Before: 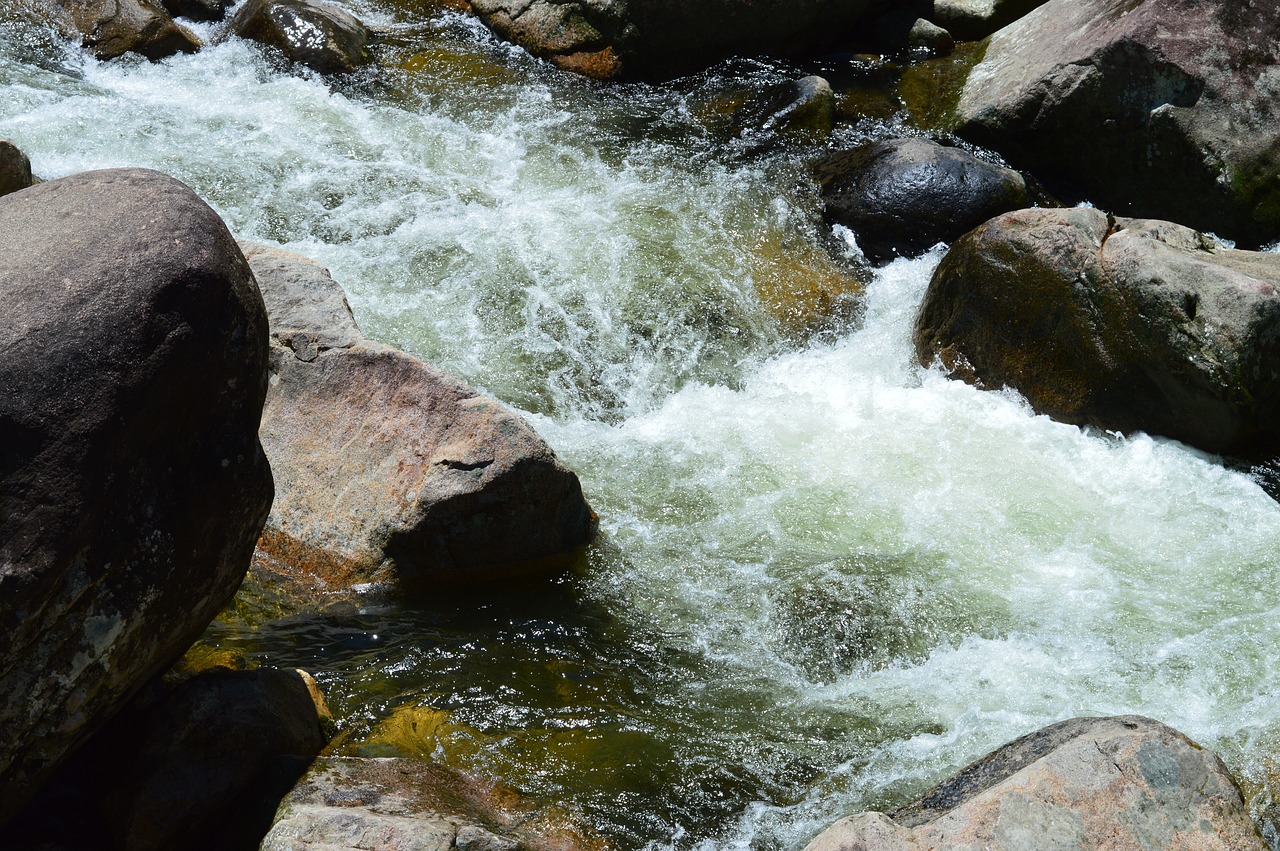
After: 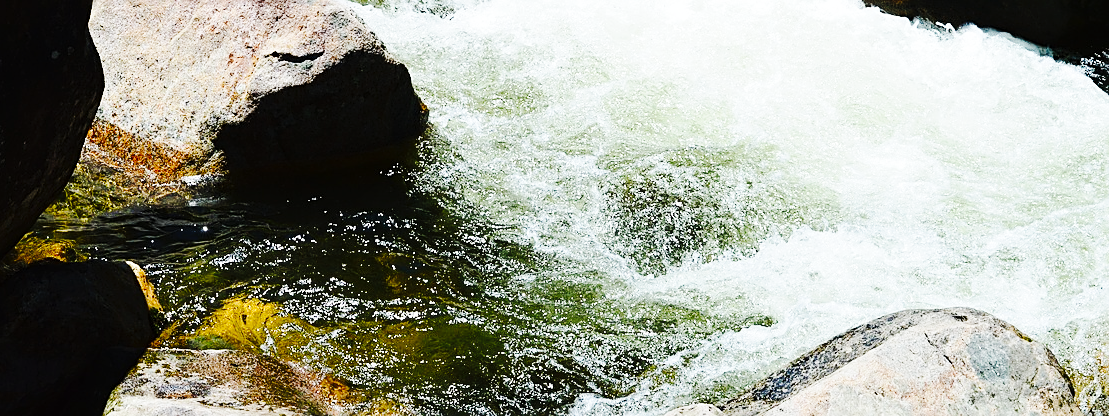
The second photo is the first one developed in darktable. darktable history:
crop and rotate: left 13.306%, top 48.129%, bottom 2.928%
tone curve: curves: ch0 [(0, 0) (0.003, 0.002) (0.011, 0.009) (0.025, 0.019) (0.044, 0.031) (0.069, 0.04) (0.1, 0.059) (0.136, 0.092) (0.177, 0.134) (0.224, 0.192) (0.277, 0.262) (0.335, 0.348) (0.399, 0.446) (0.468, 0.554) (0.543, 0.646) (0.623, 0.731) (0.709, 0.807) (0.801, 0.867) (0.898, 0.931) (1, 1)], preserve colors none
base curve: curves: ch0 [(0, 0) (0.028, 0.03) (0.121, 0.232) (0.46, 0.748) (0.859, 0.968) (1, 1)], preserve colors none
sharpen: on, module defaults
white balance: emerald 1
